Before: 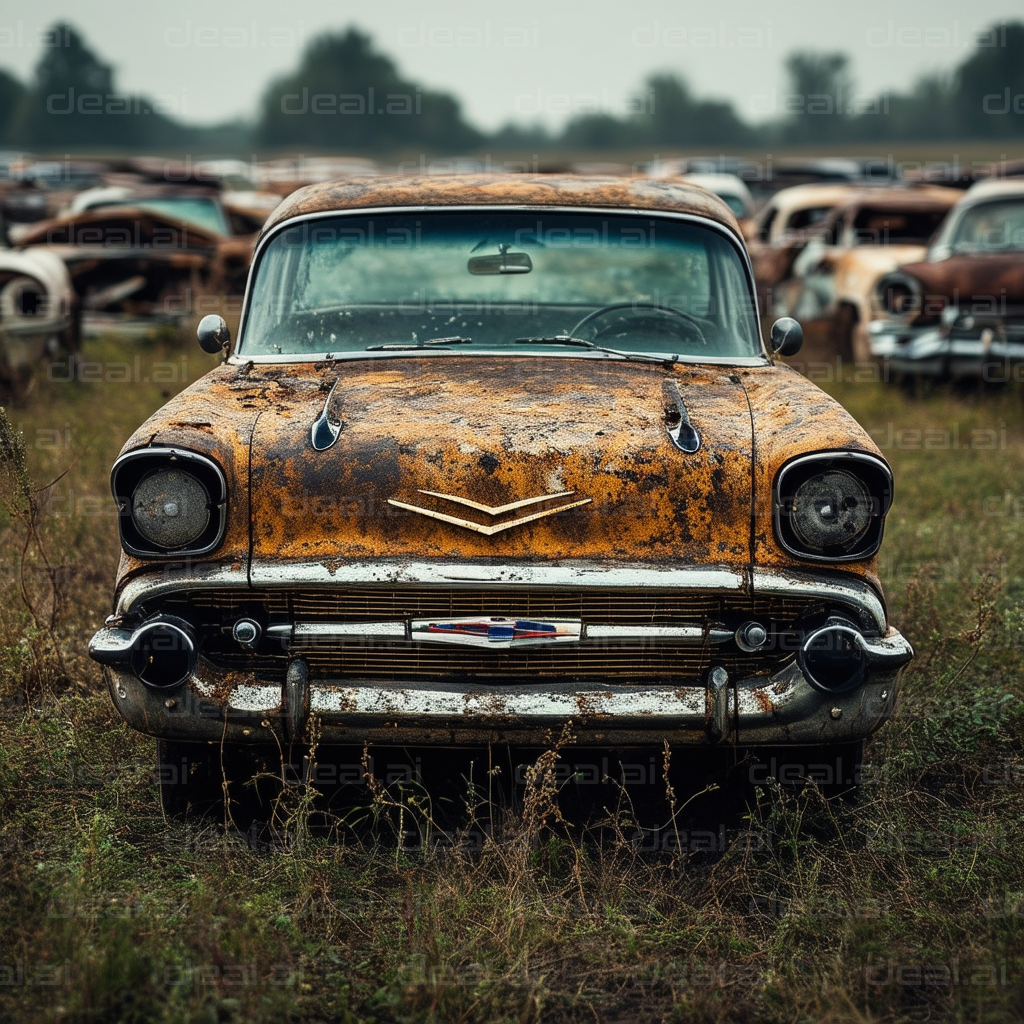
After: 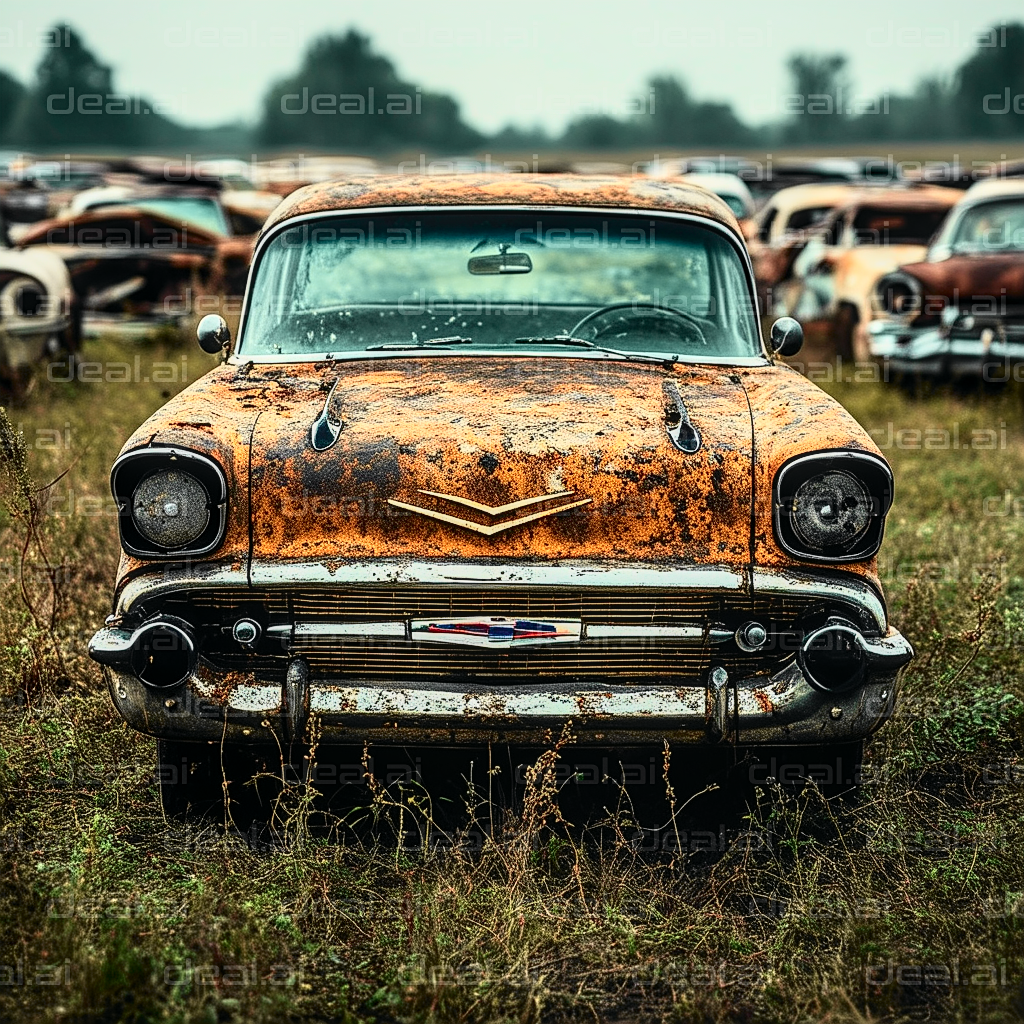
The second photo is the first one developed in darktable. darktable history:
sharpen: on, module defaults
tone curve: curves: ch0 [(0, 0) (0.131, 0.094) (0.326, 0.386) (0.481, 0.623) (0.593, 0.764) (0.812, 0.933) (1, 0.974)]; ch1 [(0, 0) (0.366, 0.367) (0.475, 0.453) (0.494, 0.493) (0.504, 0.497) (0.553, 0.584) (1, 1)]; ch2 [(0, 0) (0.333, 0.346) (0.375, 0.375) (0.424, 0.43) (0.476, 0.492) (0.502, 0.503) (0.533, 0.556) (0.566, 0.599) (0.614, 0.653) (1, 1)], color space Lab, independent channels, preserve colors none
local contrast: on, module defaults
